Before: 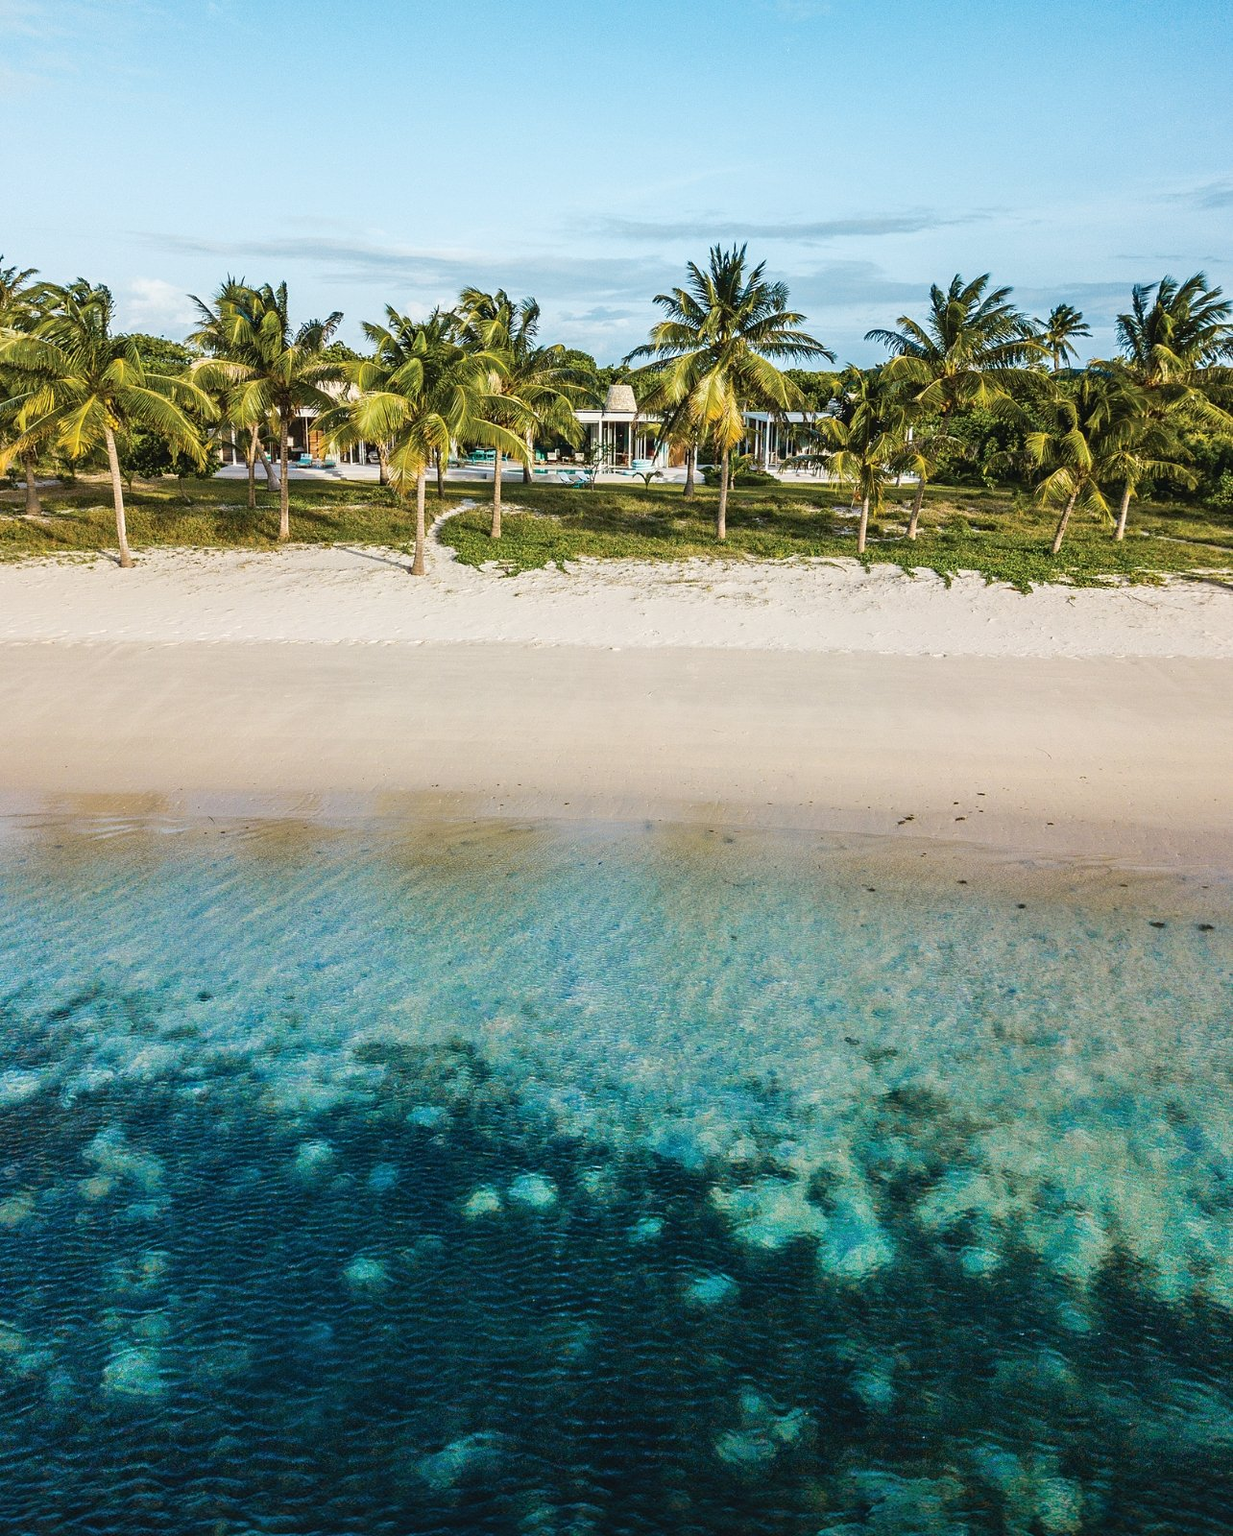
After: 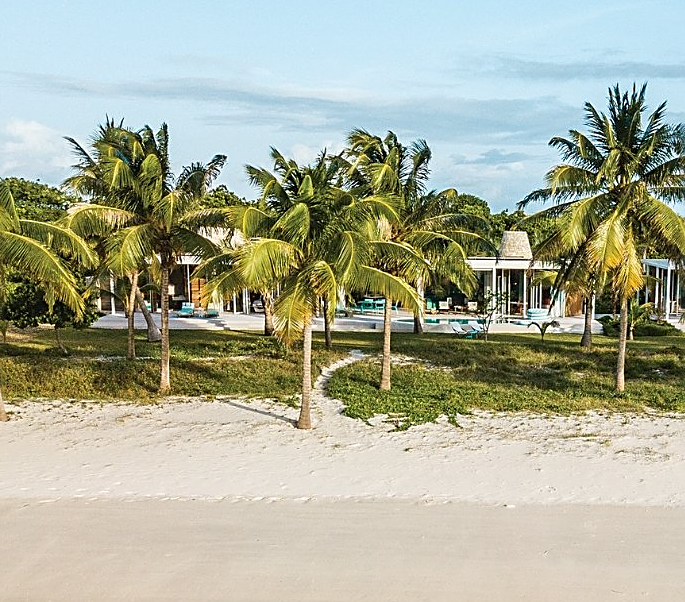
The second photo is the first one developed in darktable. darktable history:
sharpen: on, module defaults
crop: left 10.268%, top 10.642%, right 36.371%, bottom 51.675%
